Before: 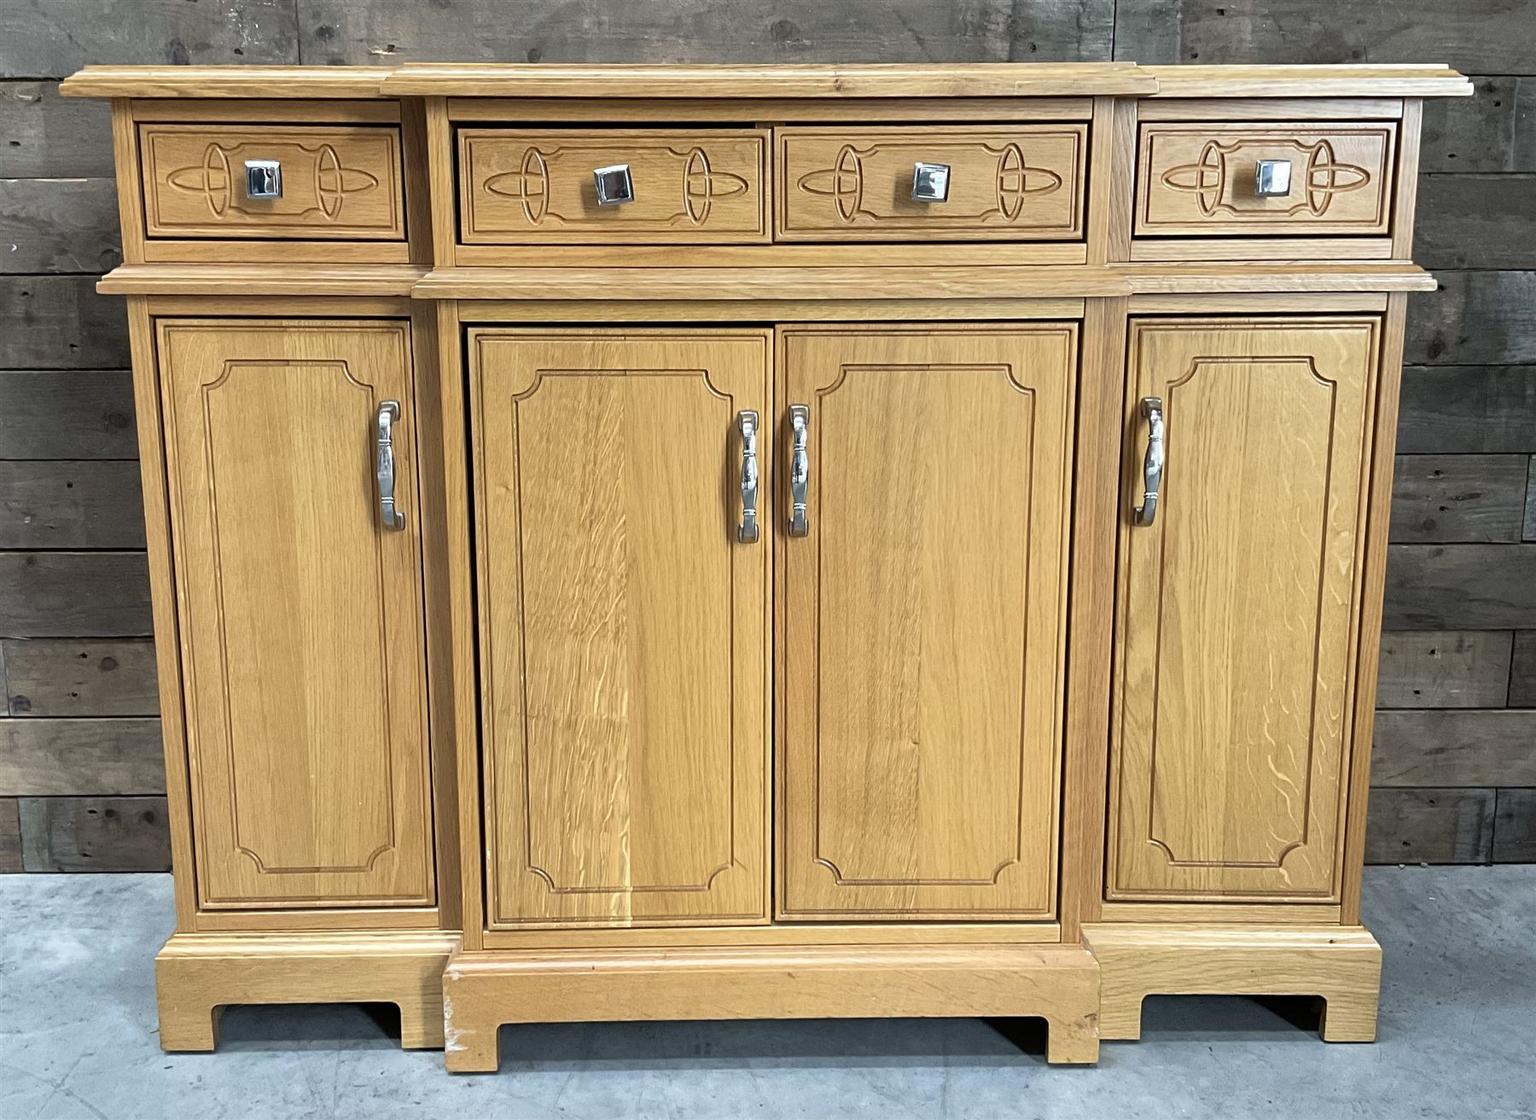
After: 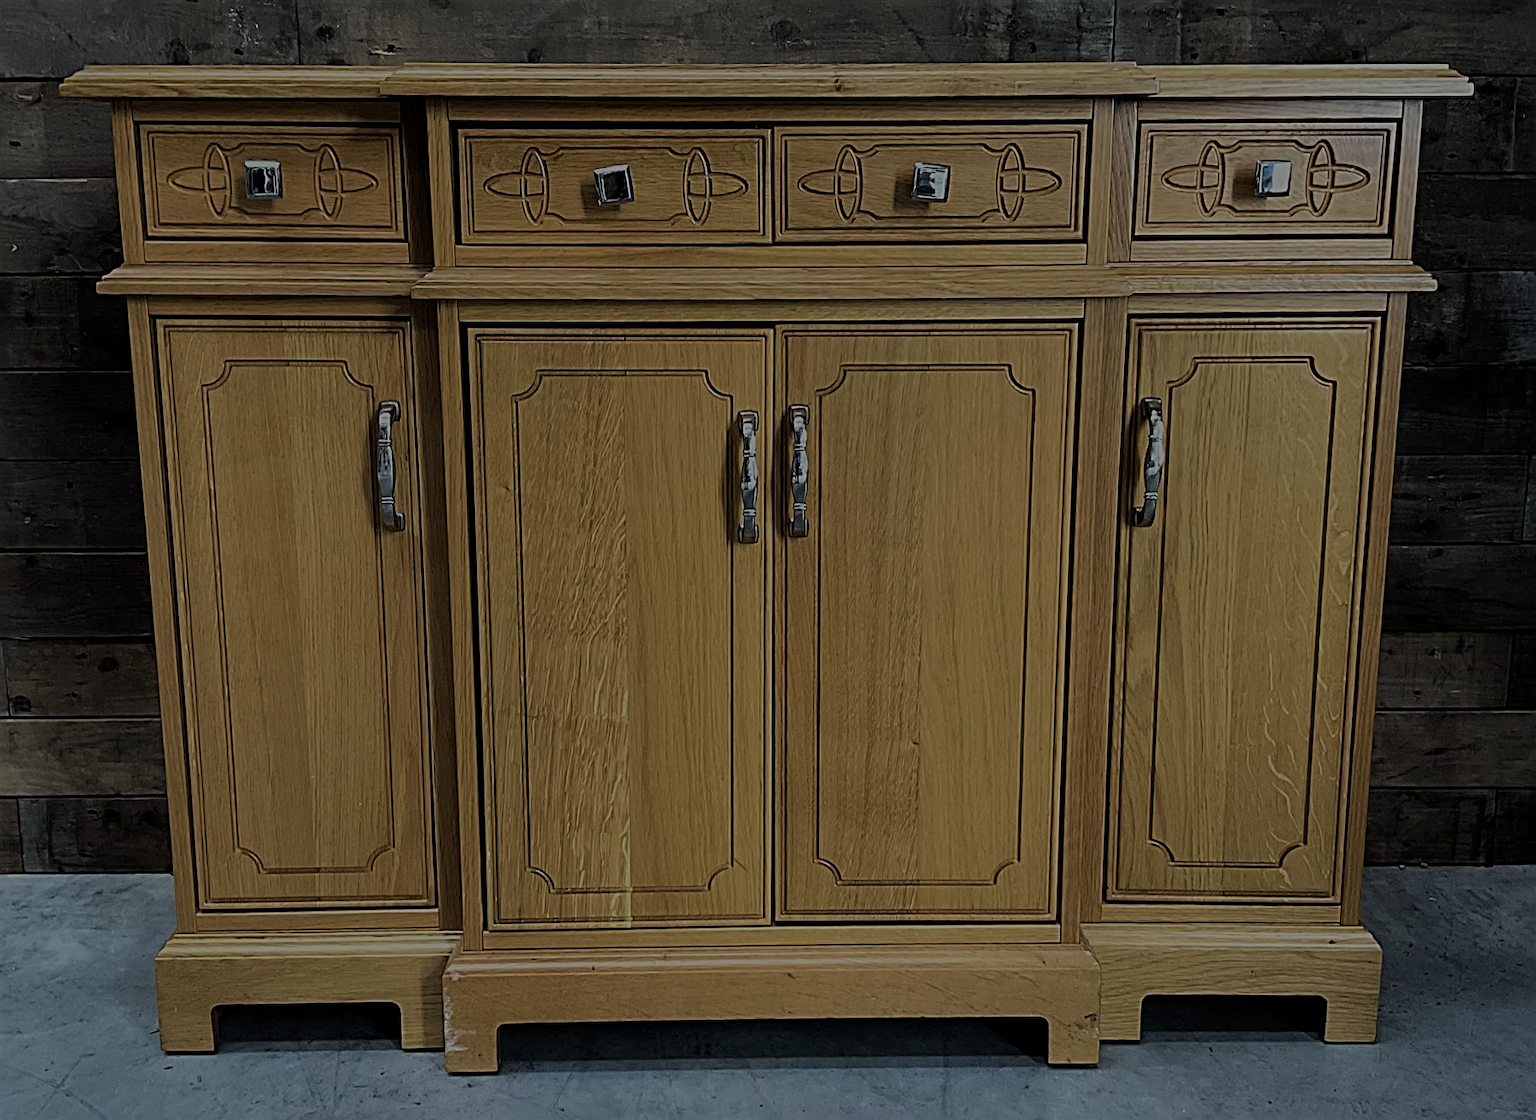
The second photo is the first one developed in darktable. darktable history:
velvia: on, module defaults
sharpen: radius 3.04, amount 0.758
tone equalizer: -8 EV -0.45 EV, -7 EV -0.406 EV, -6 EV -0.345 EV, -5 EV -0.26 EV, -3 EV 0.224 EV, -2 EV 0.331 EV, -1 EV 0.381 EV, +0 EV 0.434 EV
exposure: exposure -2.389 EV, compensate highlight preservation false
filmic rgb: middle gray luminance 18.31%, black relative exposure -8.96 EV, white relative exposure 3.7 EV, target black luminance 0%, hardness 4.91, latitude 67.48%, contrast 0.948, highlights saturation mix 20.19%, shadows ↔ highlights balance 22.04%
